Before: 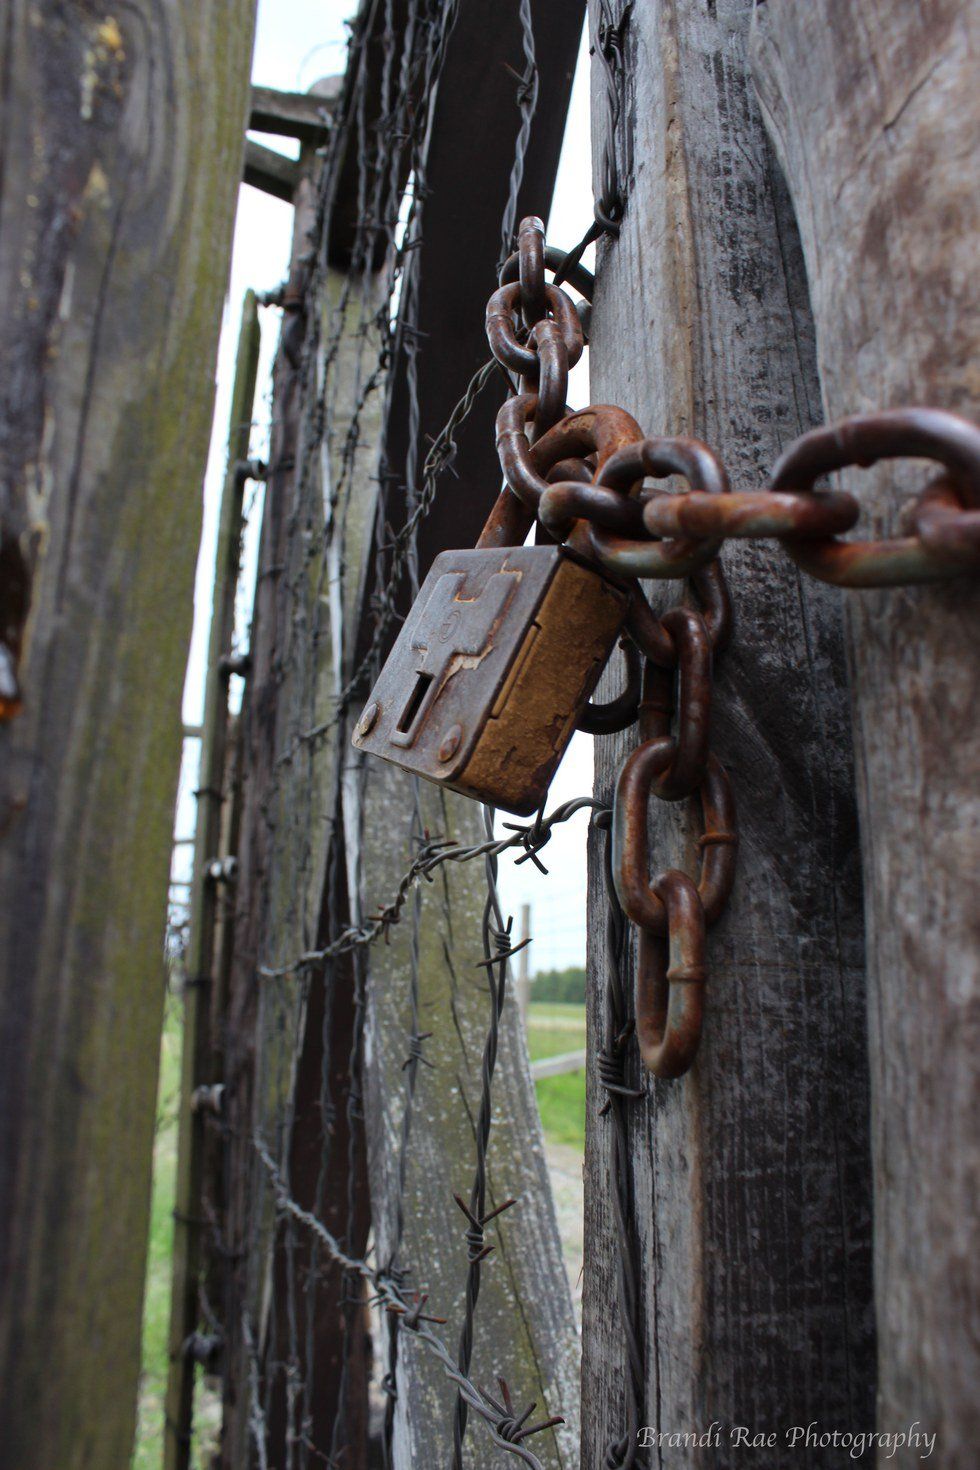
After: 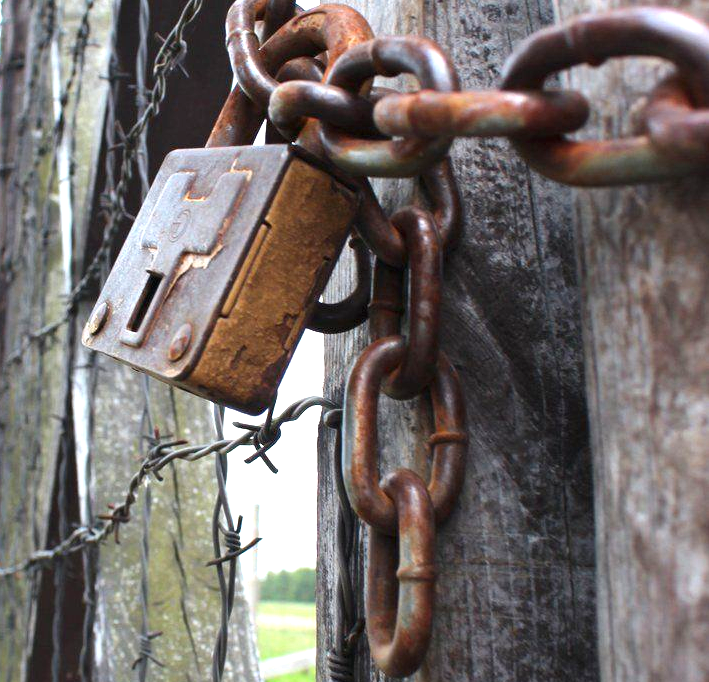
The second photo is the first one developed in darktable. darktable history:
crop and rotate: left 27.587%, top 27.303%, bottom 26.299%
exposure: black level correction 0, exposure 1.2 EV, compensate highlight preservation false
